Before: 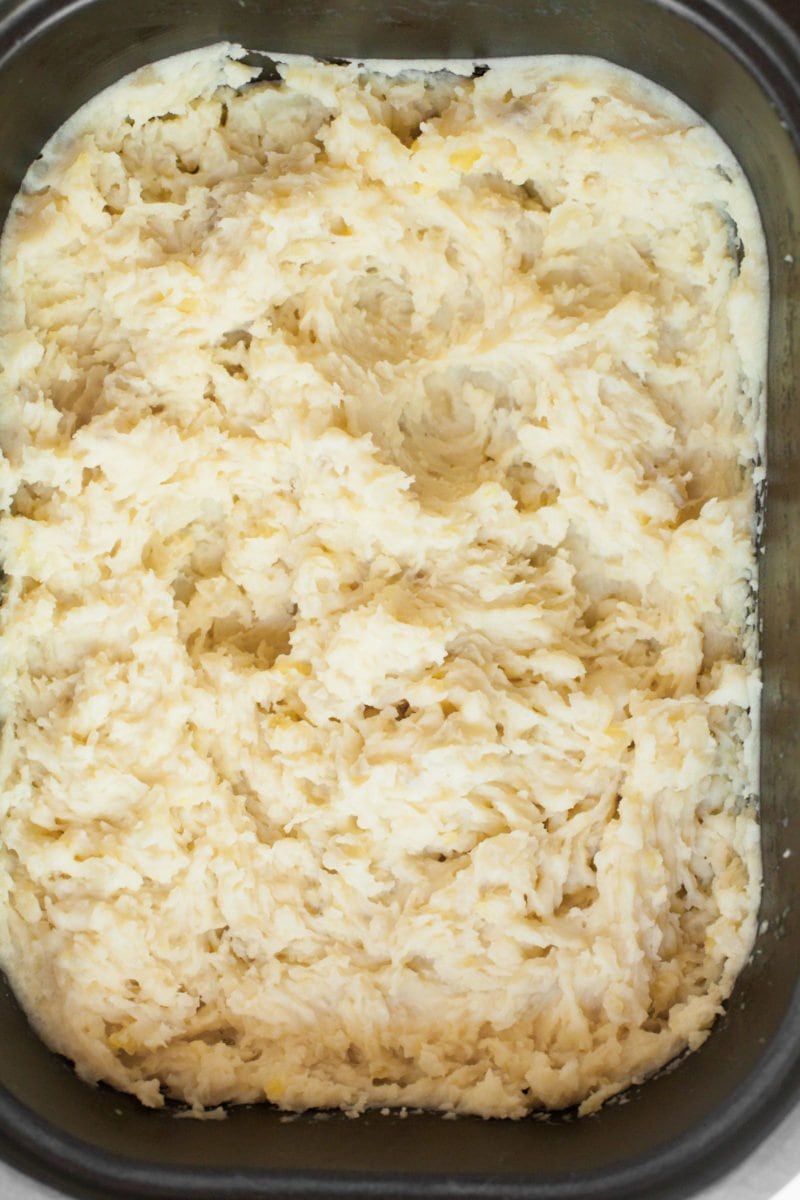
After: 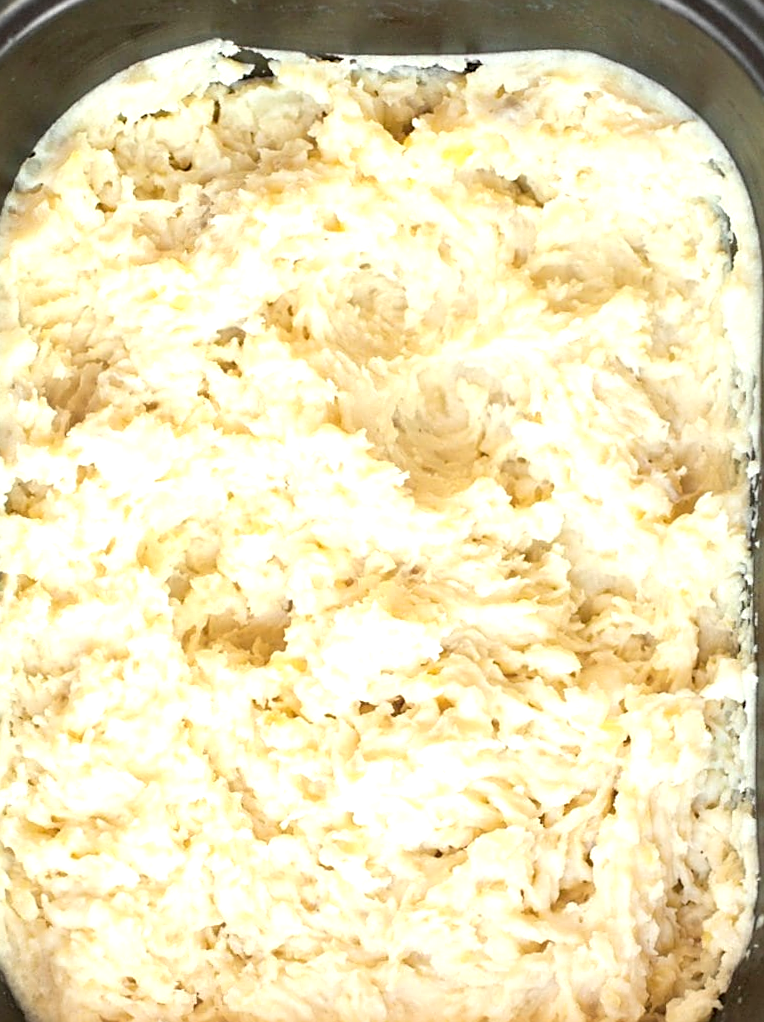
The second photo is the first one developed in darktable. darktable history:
sharpen: amount 0.497
crop and rotate: angle 0.305°, left 0.239%, right 3.426%, bottom 14.084%
exposure: black level correction 0.001, exposure 0.673 EV, compensate highlight preservation false
